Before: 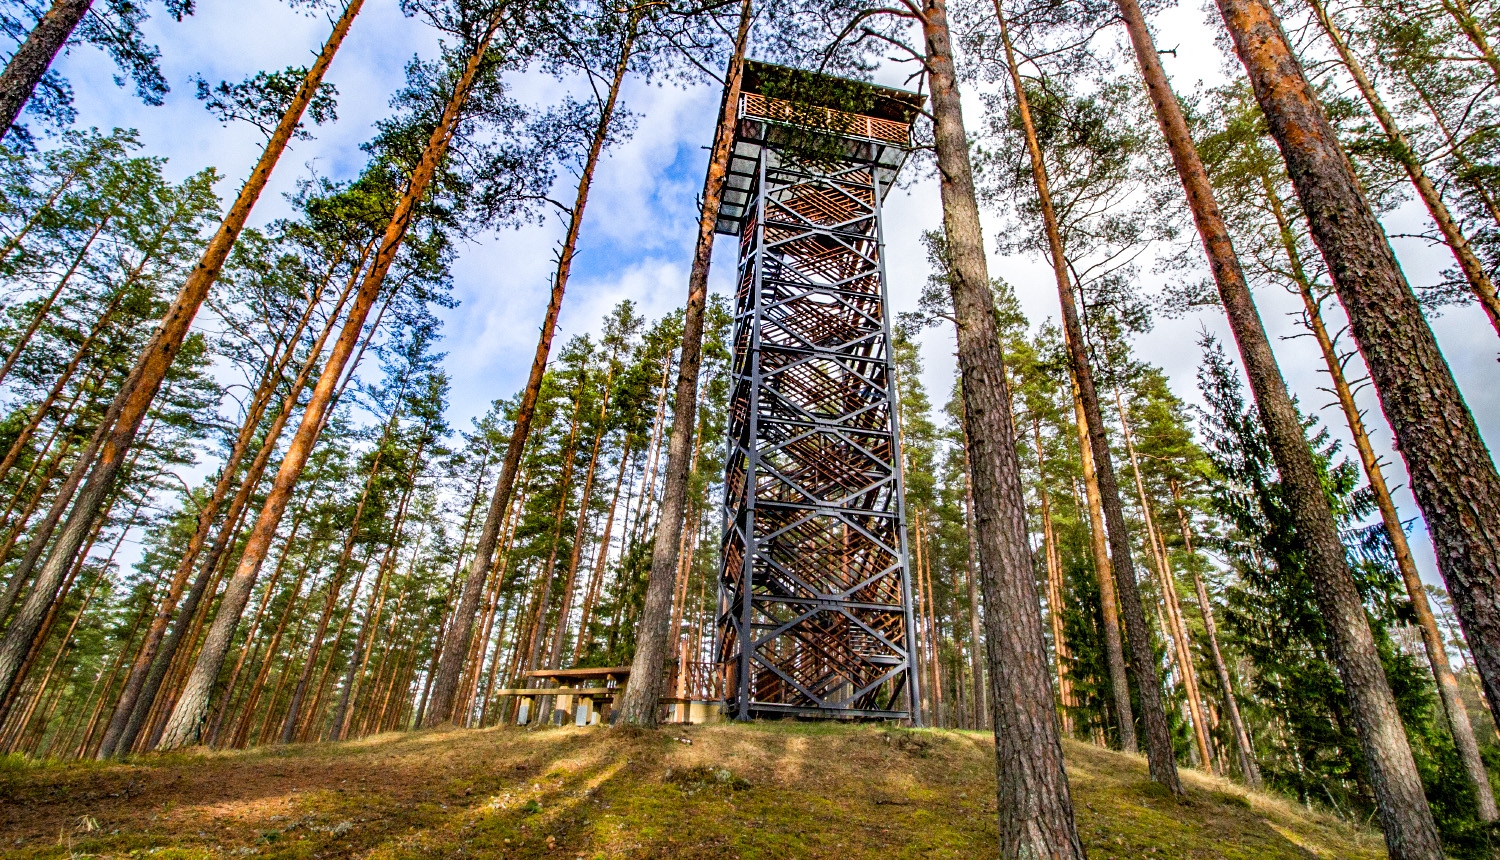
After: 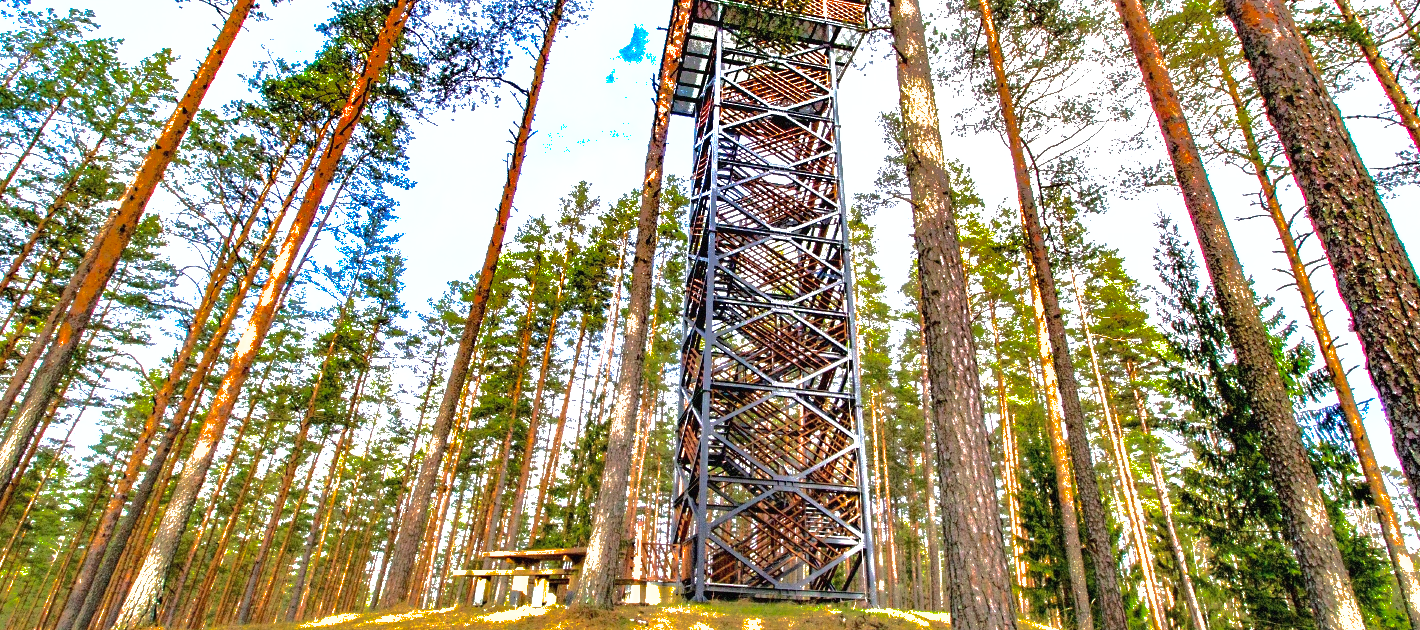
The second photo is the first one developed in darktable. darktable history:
crop and rotate: left 2.973%, top 13.883%, right 2.355%, bottom 12.858%
exposure: black level correction 0, exposure 1.4 EV, compensate highlight preservation false
shadows and highlights: shadows 38.49, highlights -76.02
